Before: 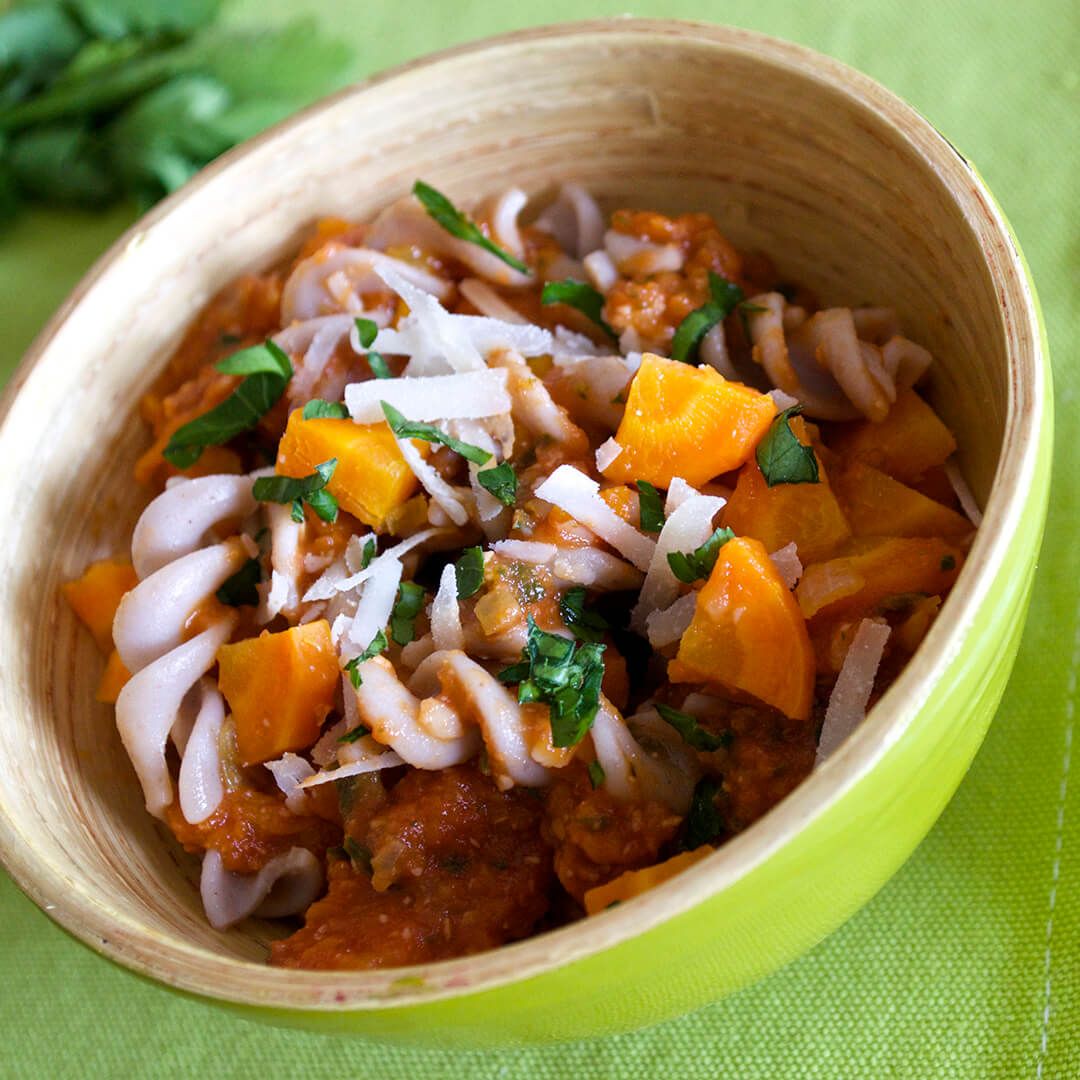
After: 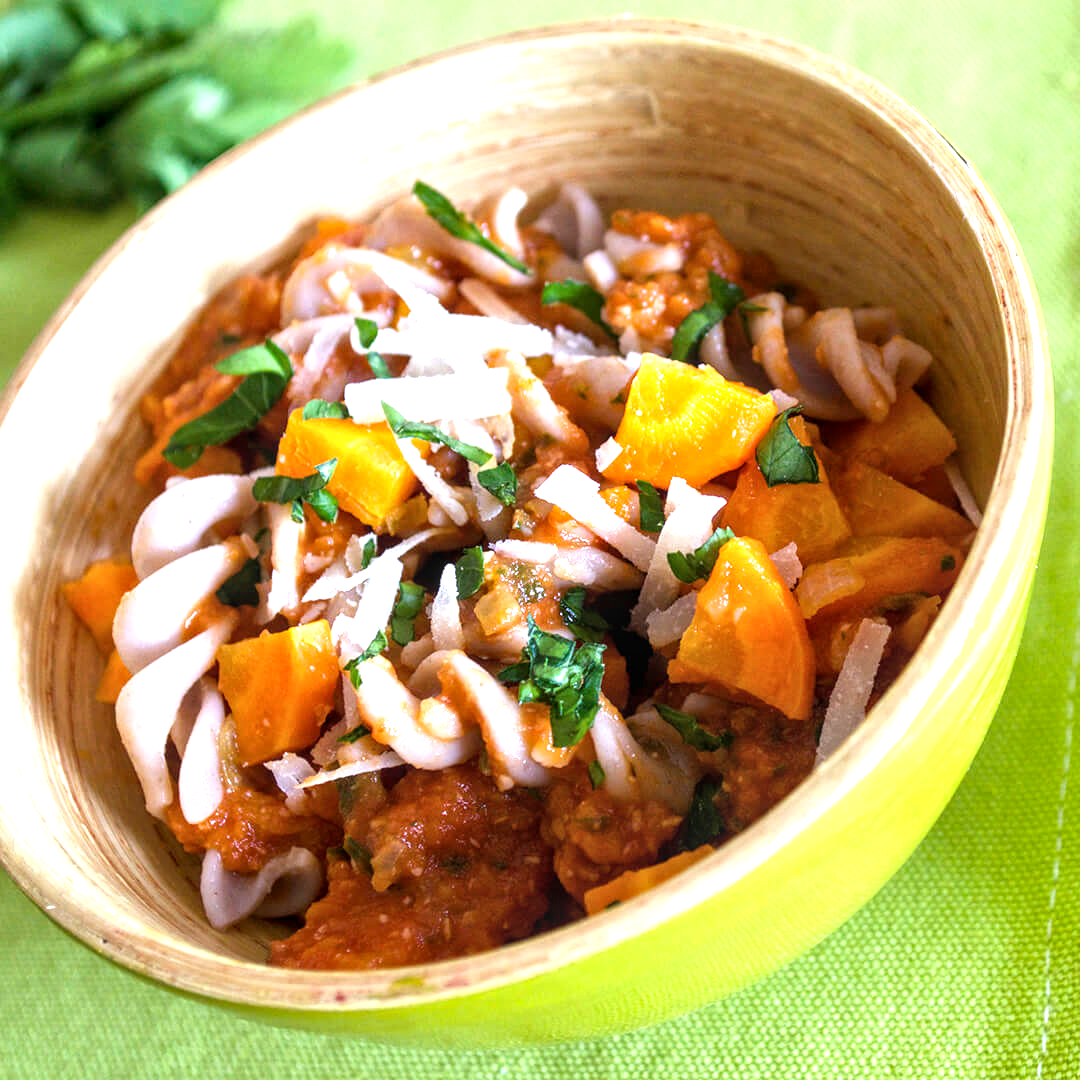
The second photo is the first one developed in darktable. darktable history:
local contrast: on, module defaults
exposure: black level correction 0, exposure 0.9 EV, compensate highlight preservation false
